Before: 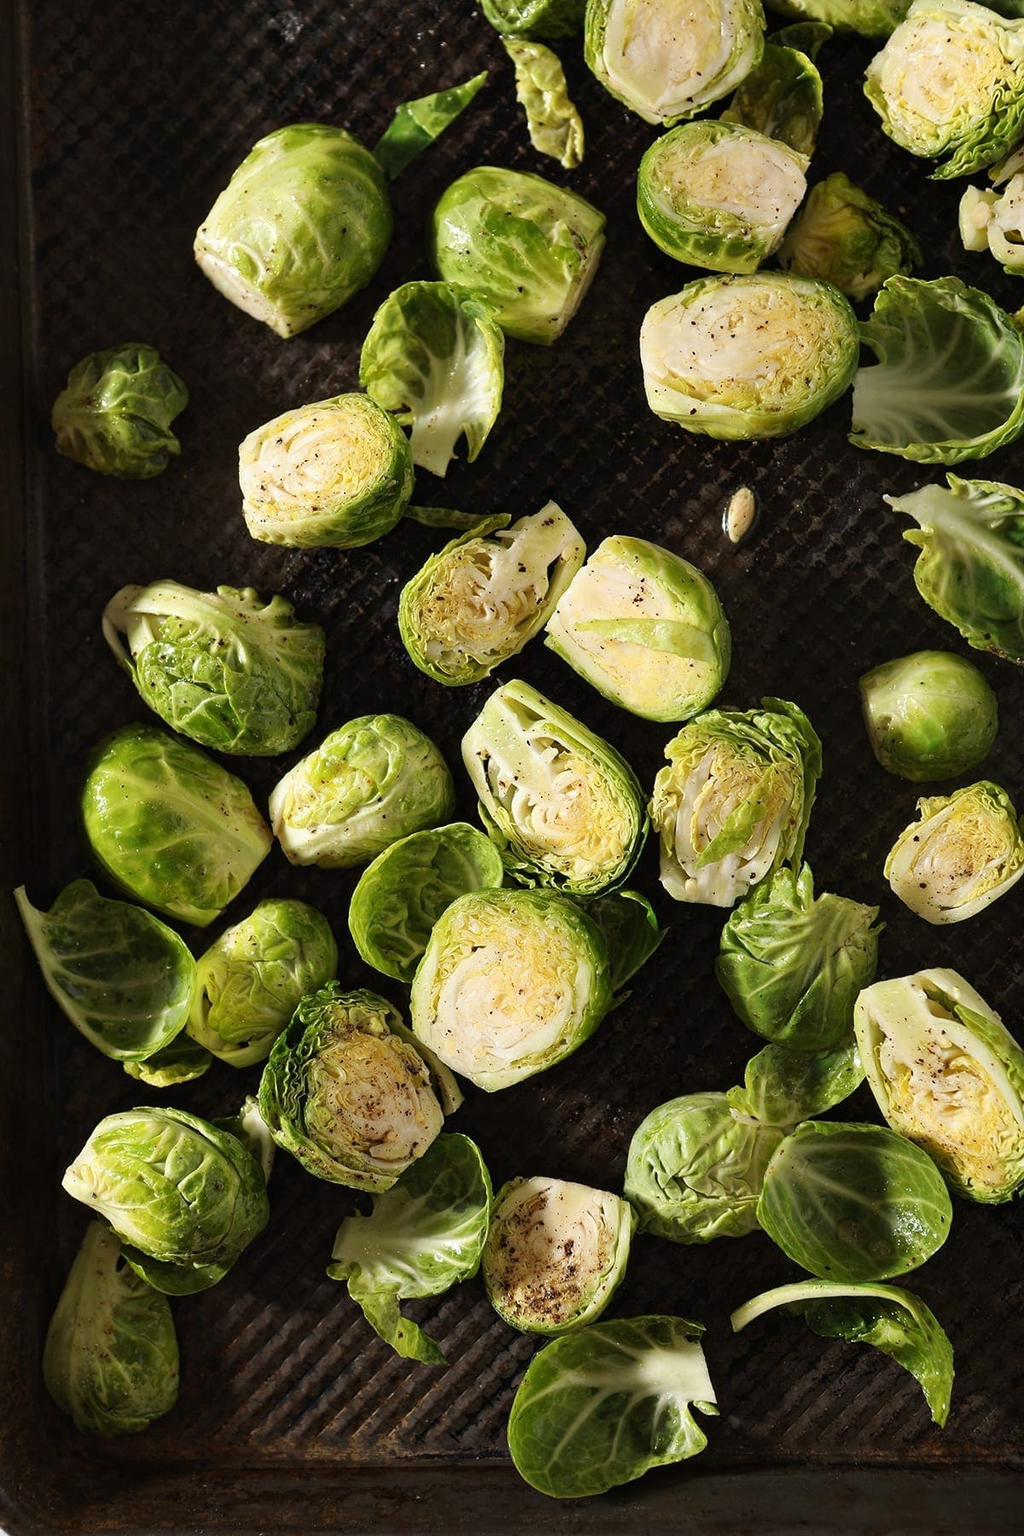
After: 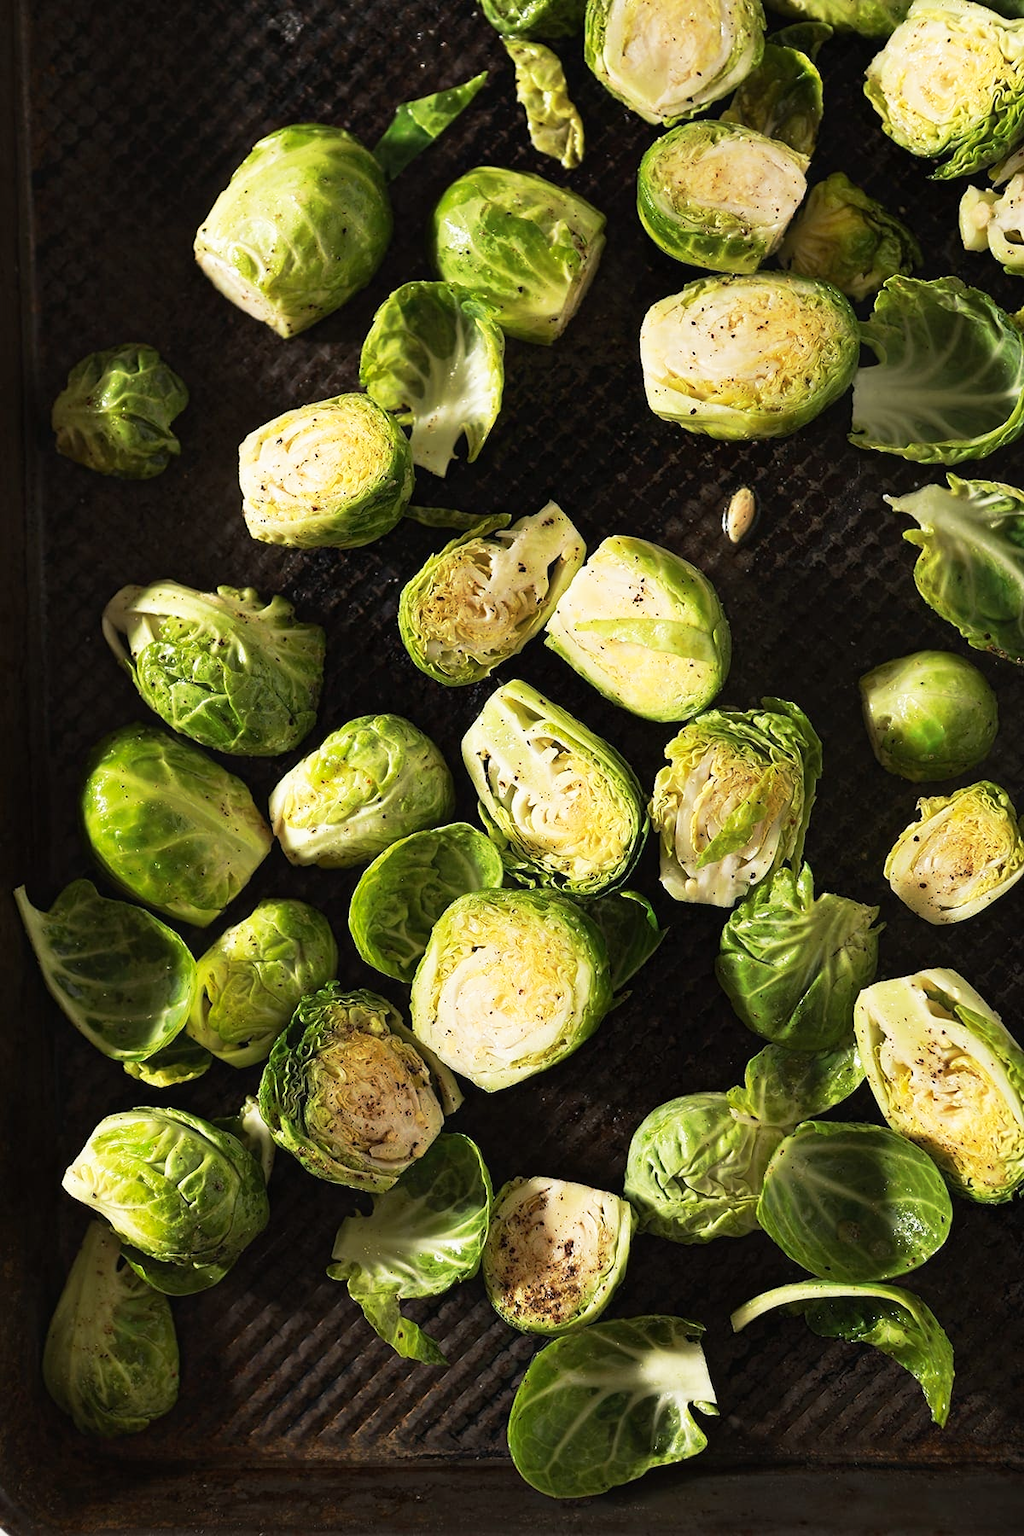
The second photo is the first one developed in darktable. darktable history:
contrast equalizer: y [[0.5, 0.5, 0.472, 0.5, 0.5, 0.5], [0.5 ×6], [0.5 ×6], [0 ×6], [0 ×6]]
base curve: curves: ch0 [(0, 0) (0.257, 0.25) (0.482, 0.586) (0.757, 0.871) (1, 1)], preserve colors none
